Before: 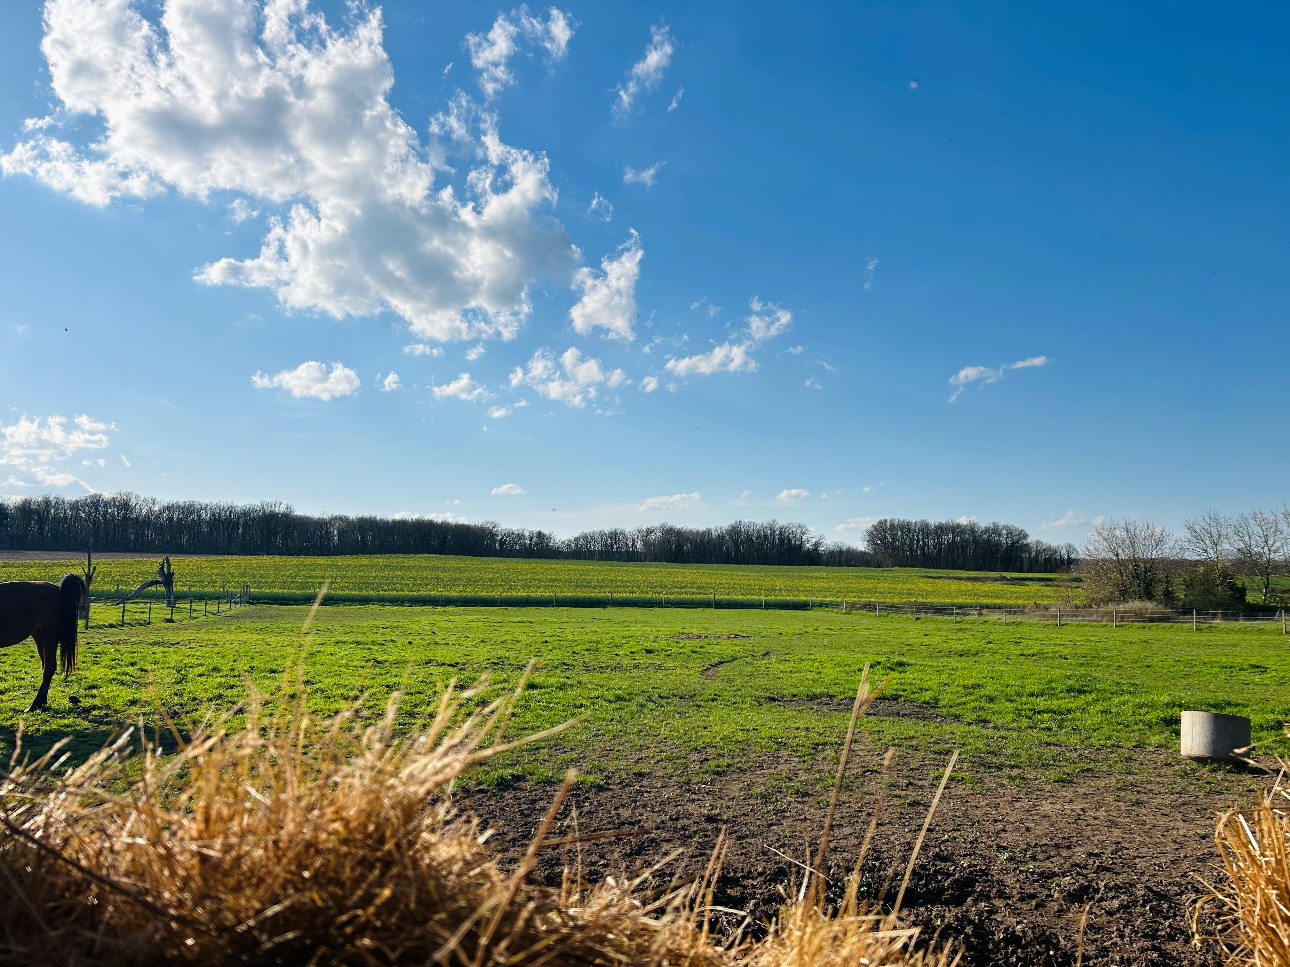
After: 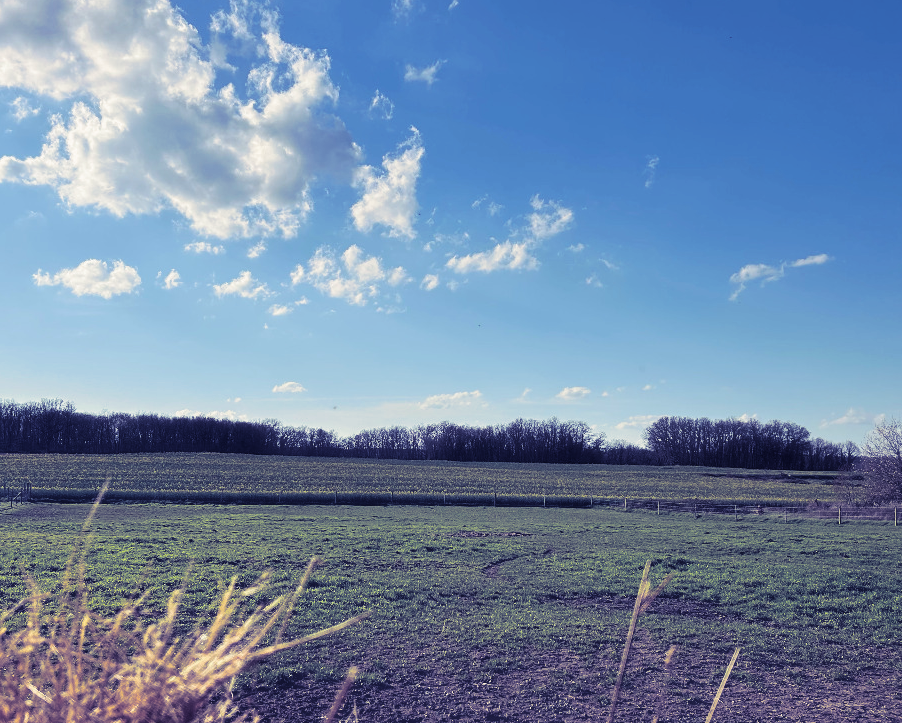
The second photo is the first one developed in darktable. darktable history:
split-toning: shadows › hue 242.67°, shadows › saturation 0.733, highlights › hue 45.33°, highlights › saturation 0.667, balance -53.304, compress 21.15%
crop and rotate: left 17.046%, top 10.659%, right 12.989%, bottom 14.553%
haze removal: strength -0.09, distance 0.358, compatibility mode true, adaptive false
